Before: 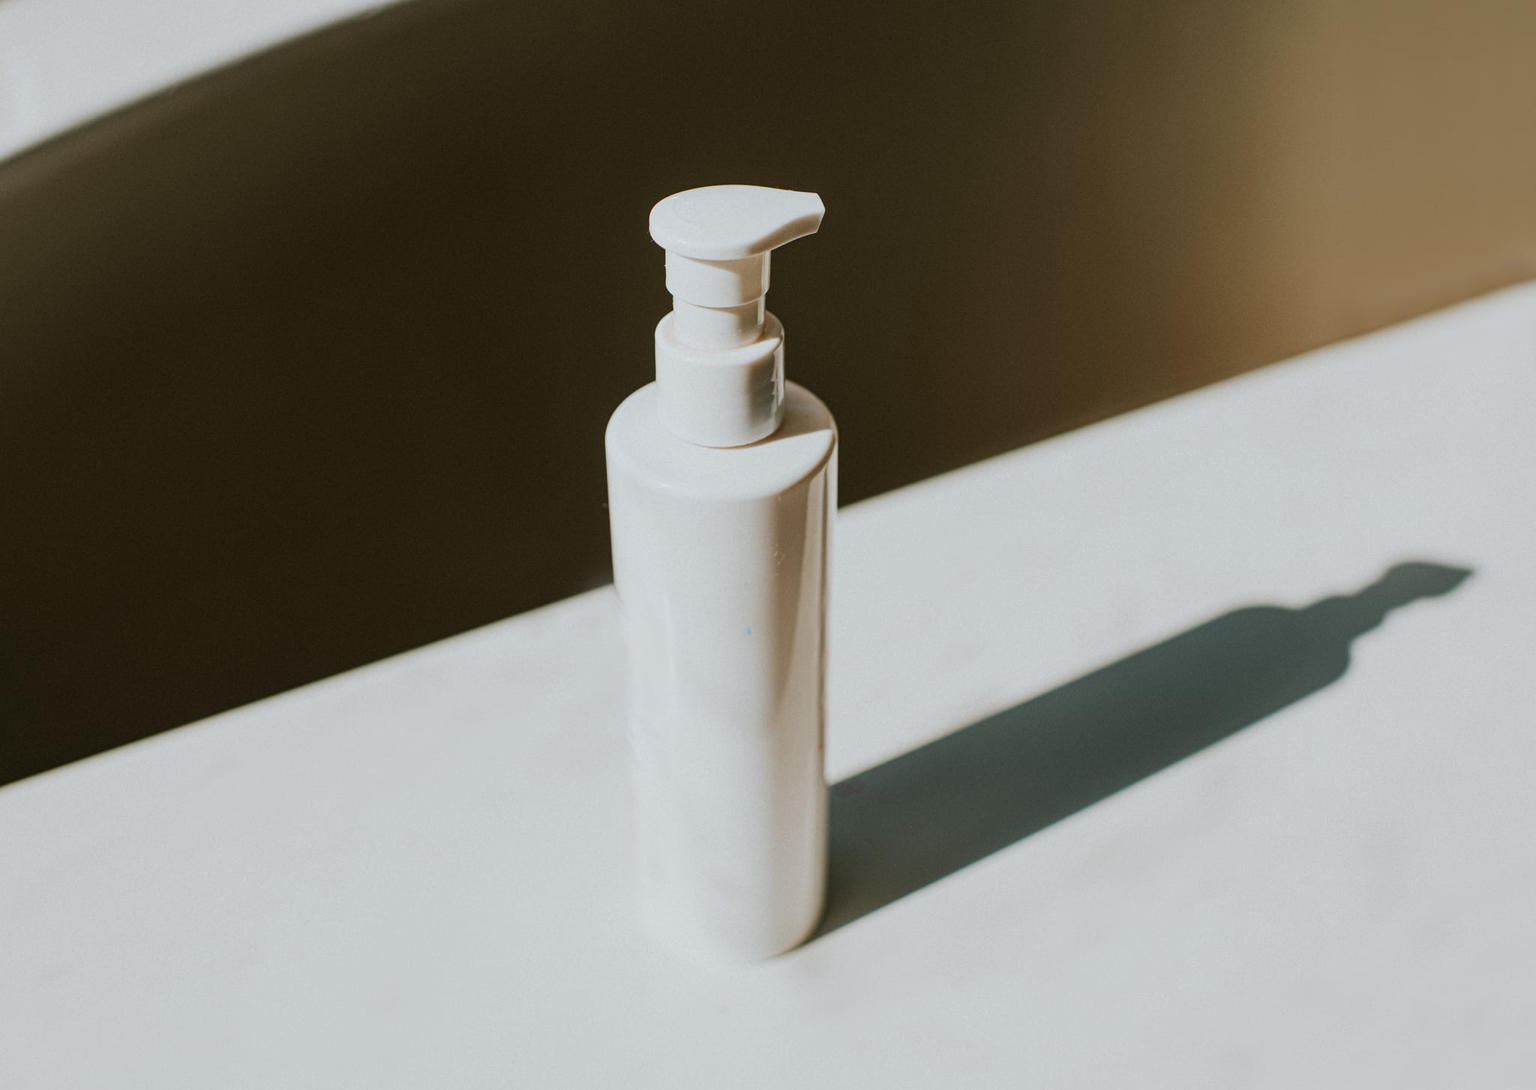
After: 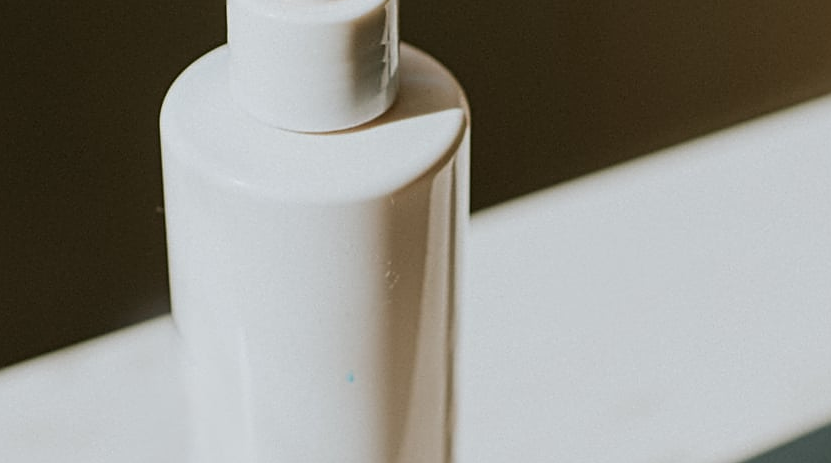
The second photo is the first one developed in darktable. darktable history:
crop: left 31.618%, top 31.959%, right 27.773%, bottom 36.112%
sharpen: on, module defaults
